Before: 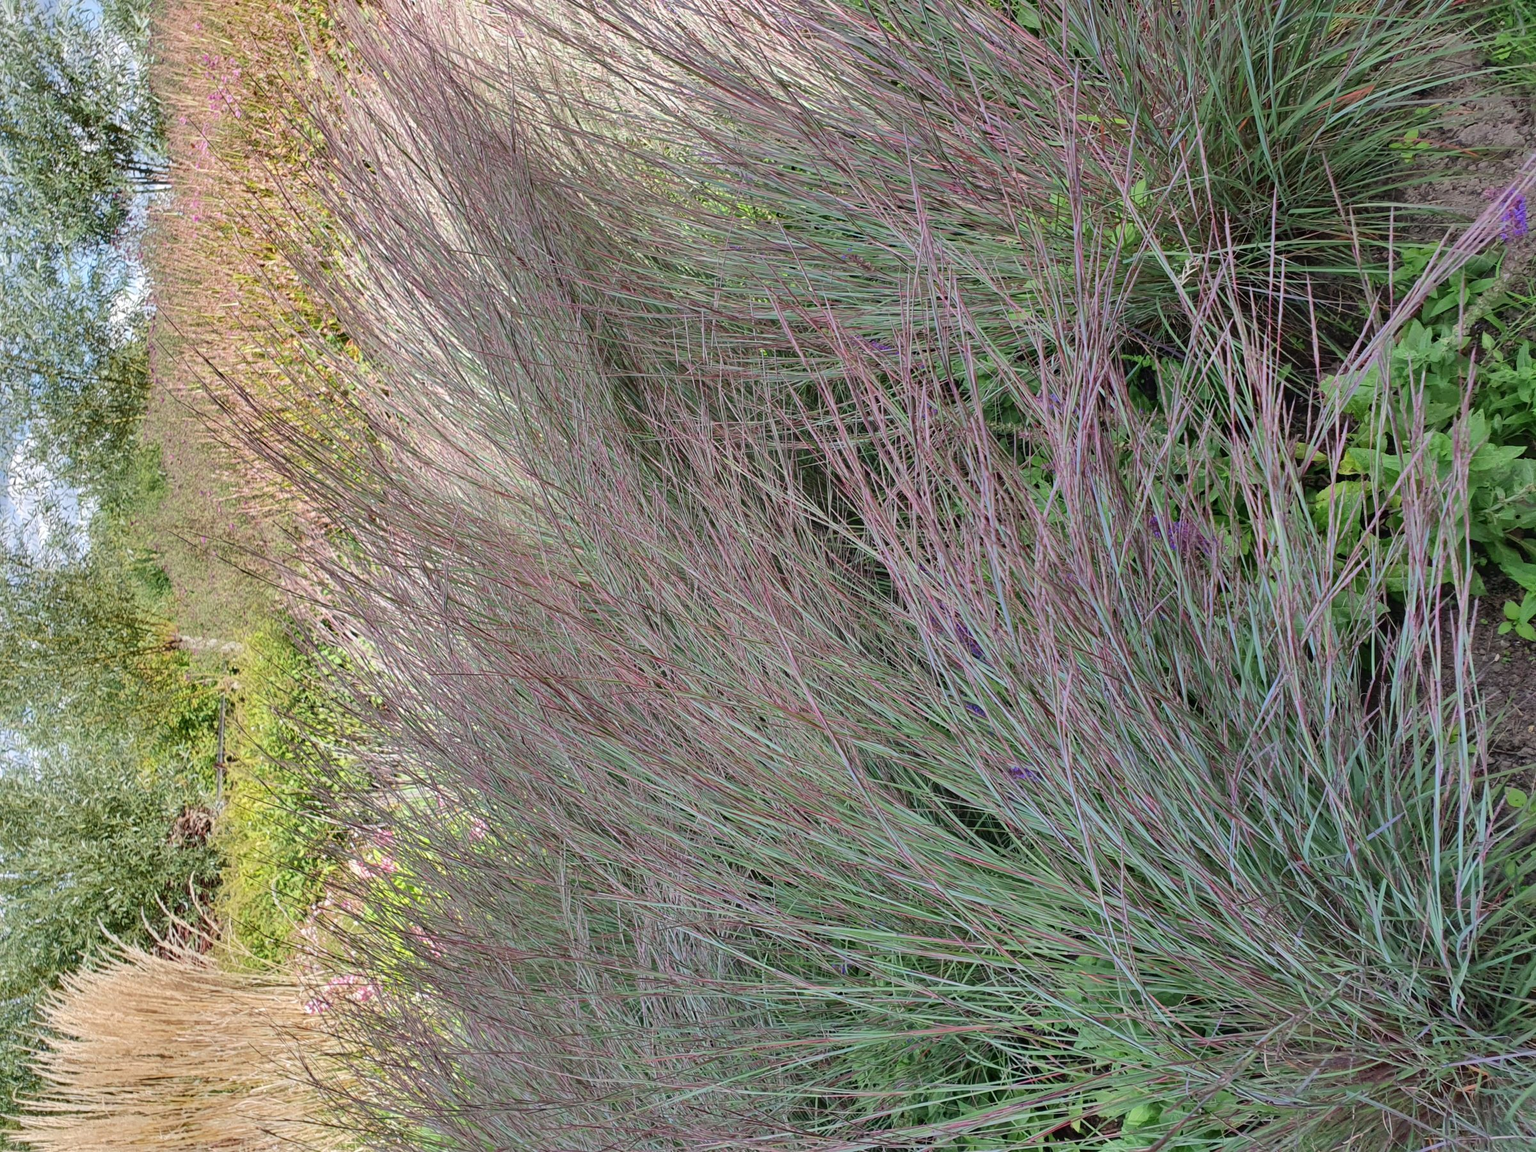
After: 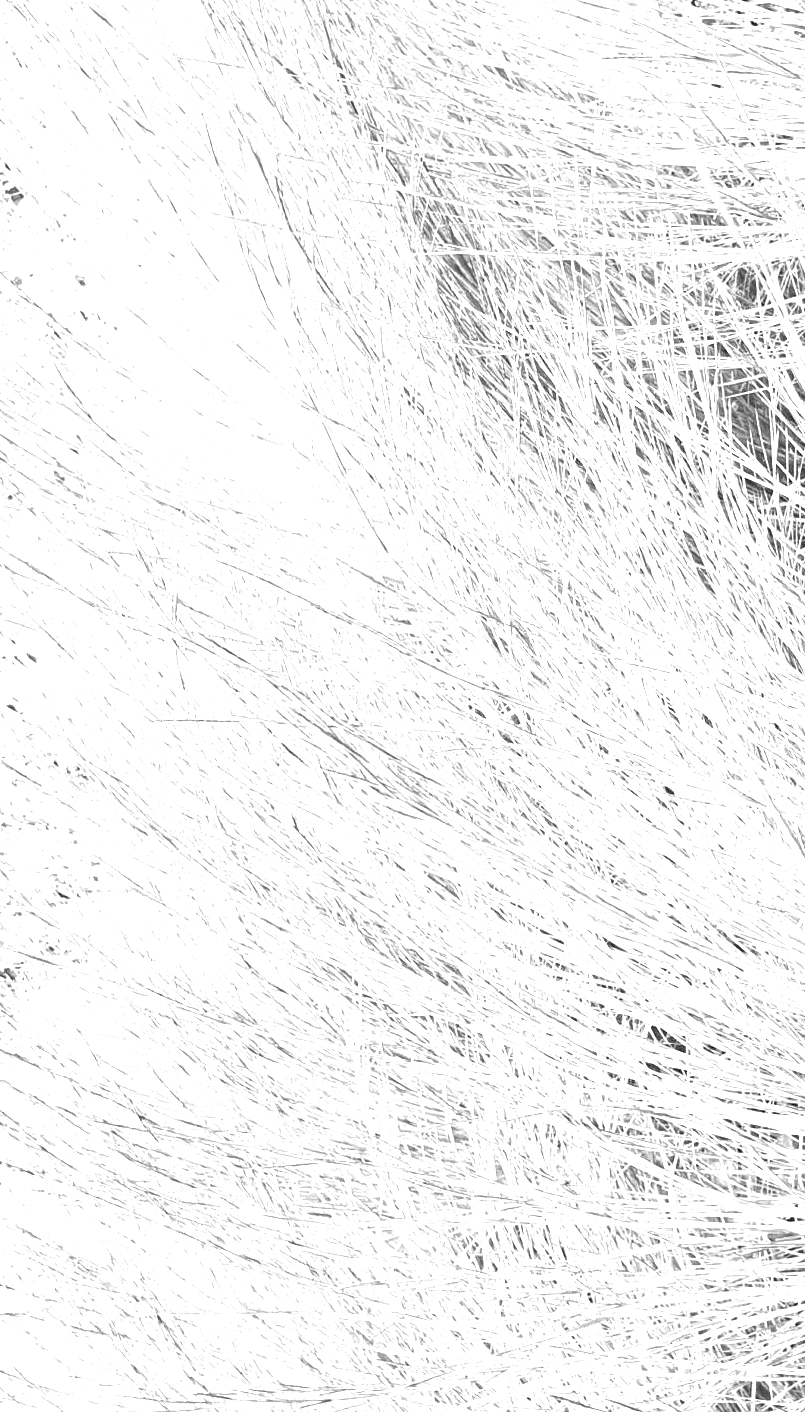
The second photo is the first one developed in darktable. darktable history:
crop and rotate: left 21.77%, top 18.528%, right 44.676%, bottom 2.997%
monochrome: on, module defaults
exposure: exposure 3 EV, compensate highlight preservation false
